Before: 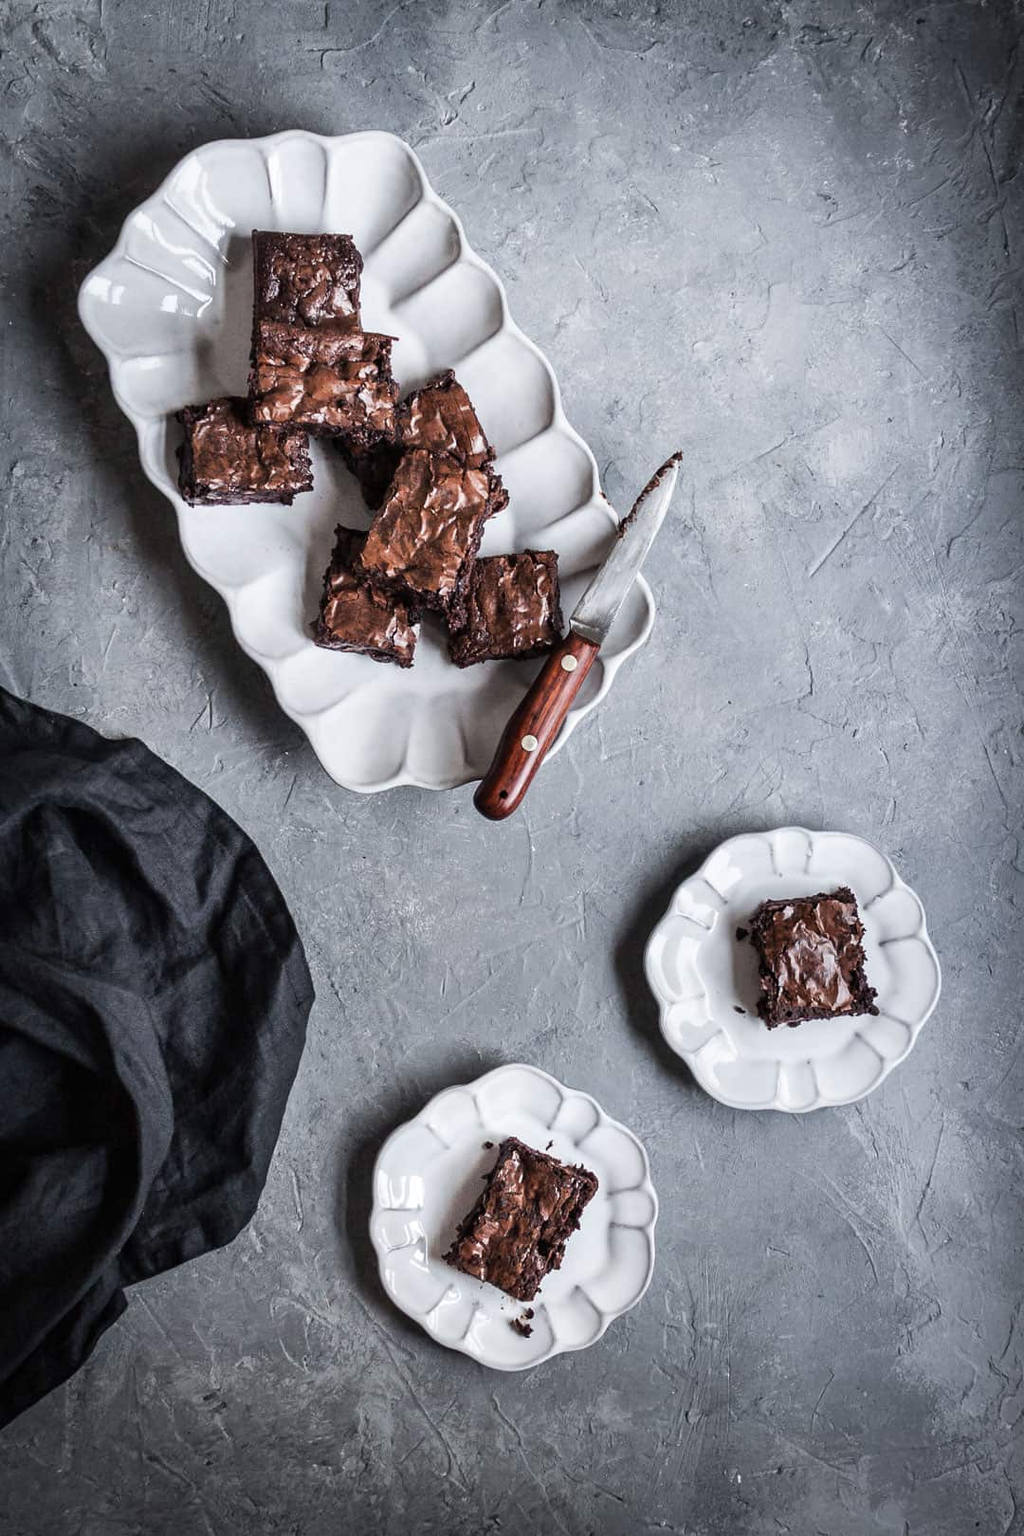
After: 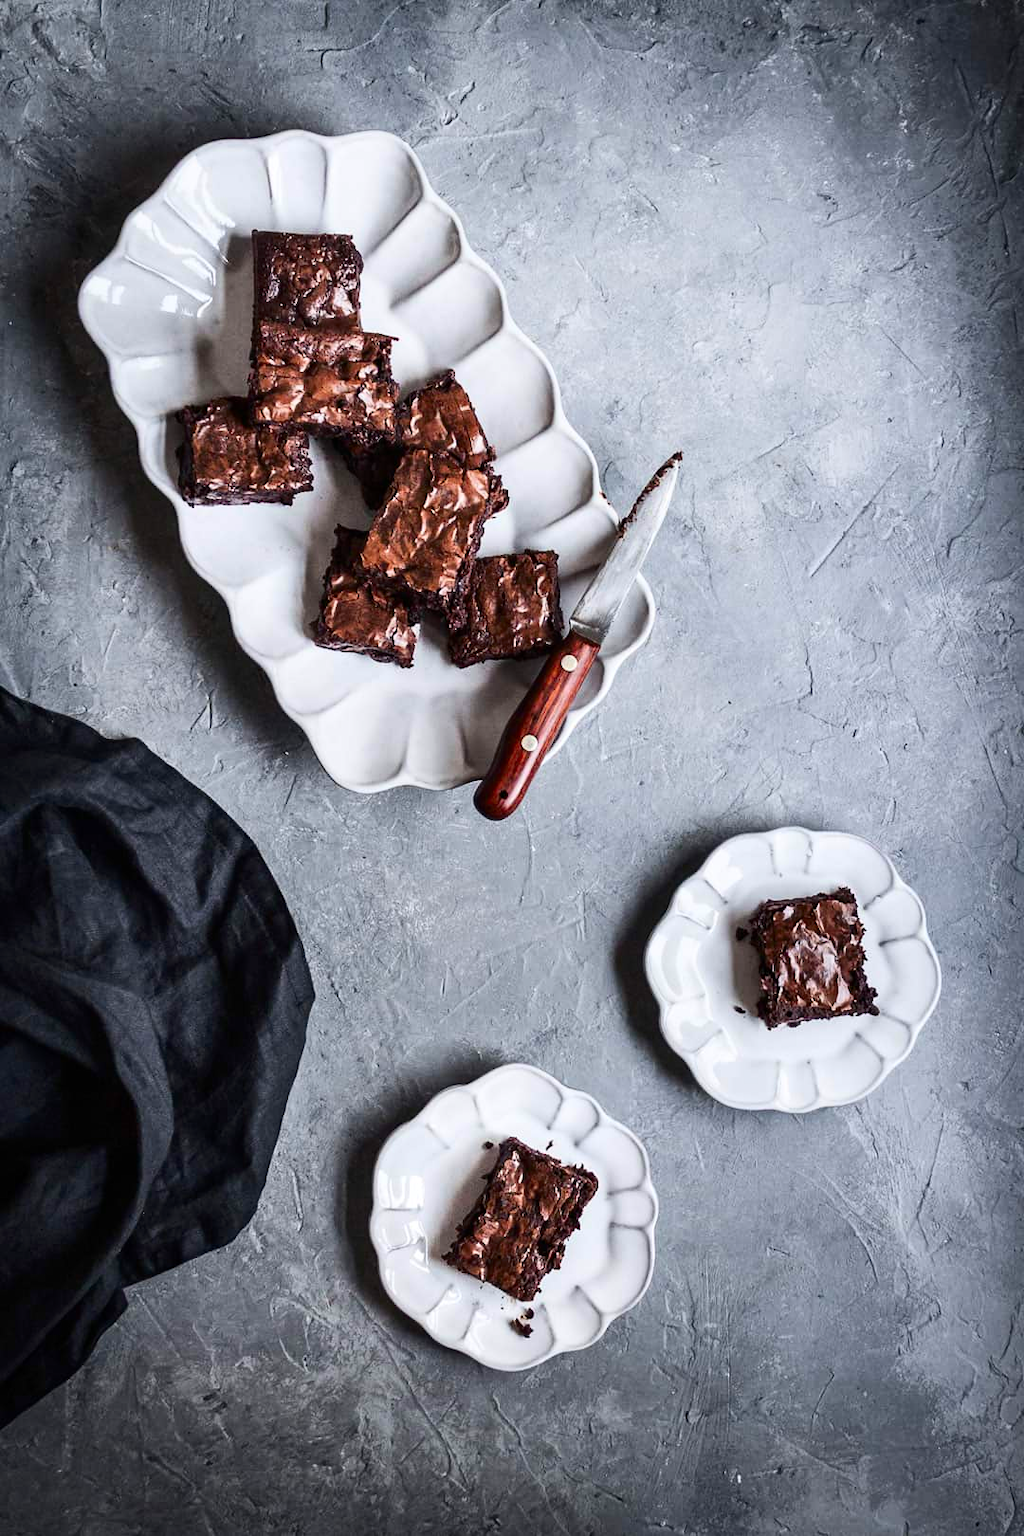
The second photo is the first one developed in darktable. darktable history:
contrast brightness saturation: contrast 0.181, saturation 0.306
